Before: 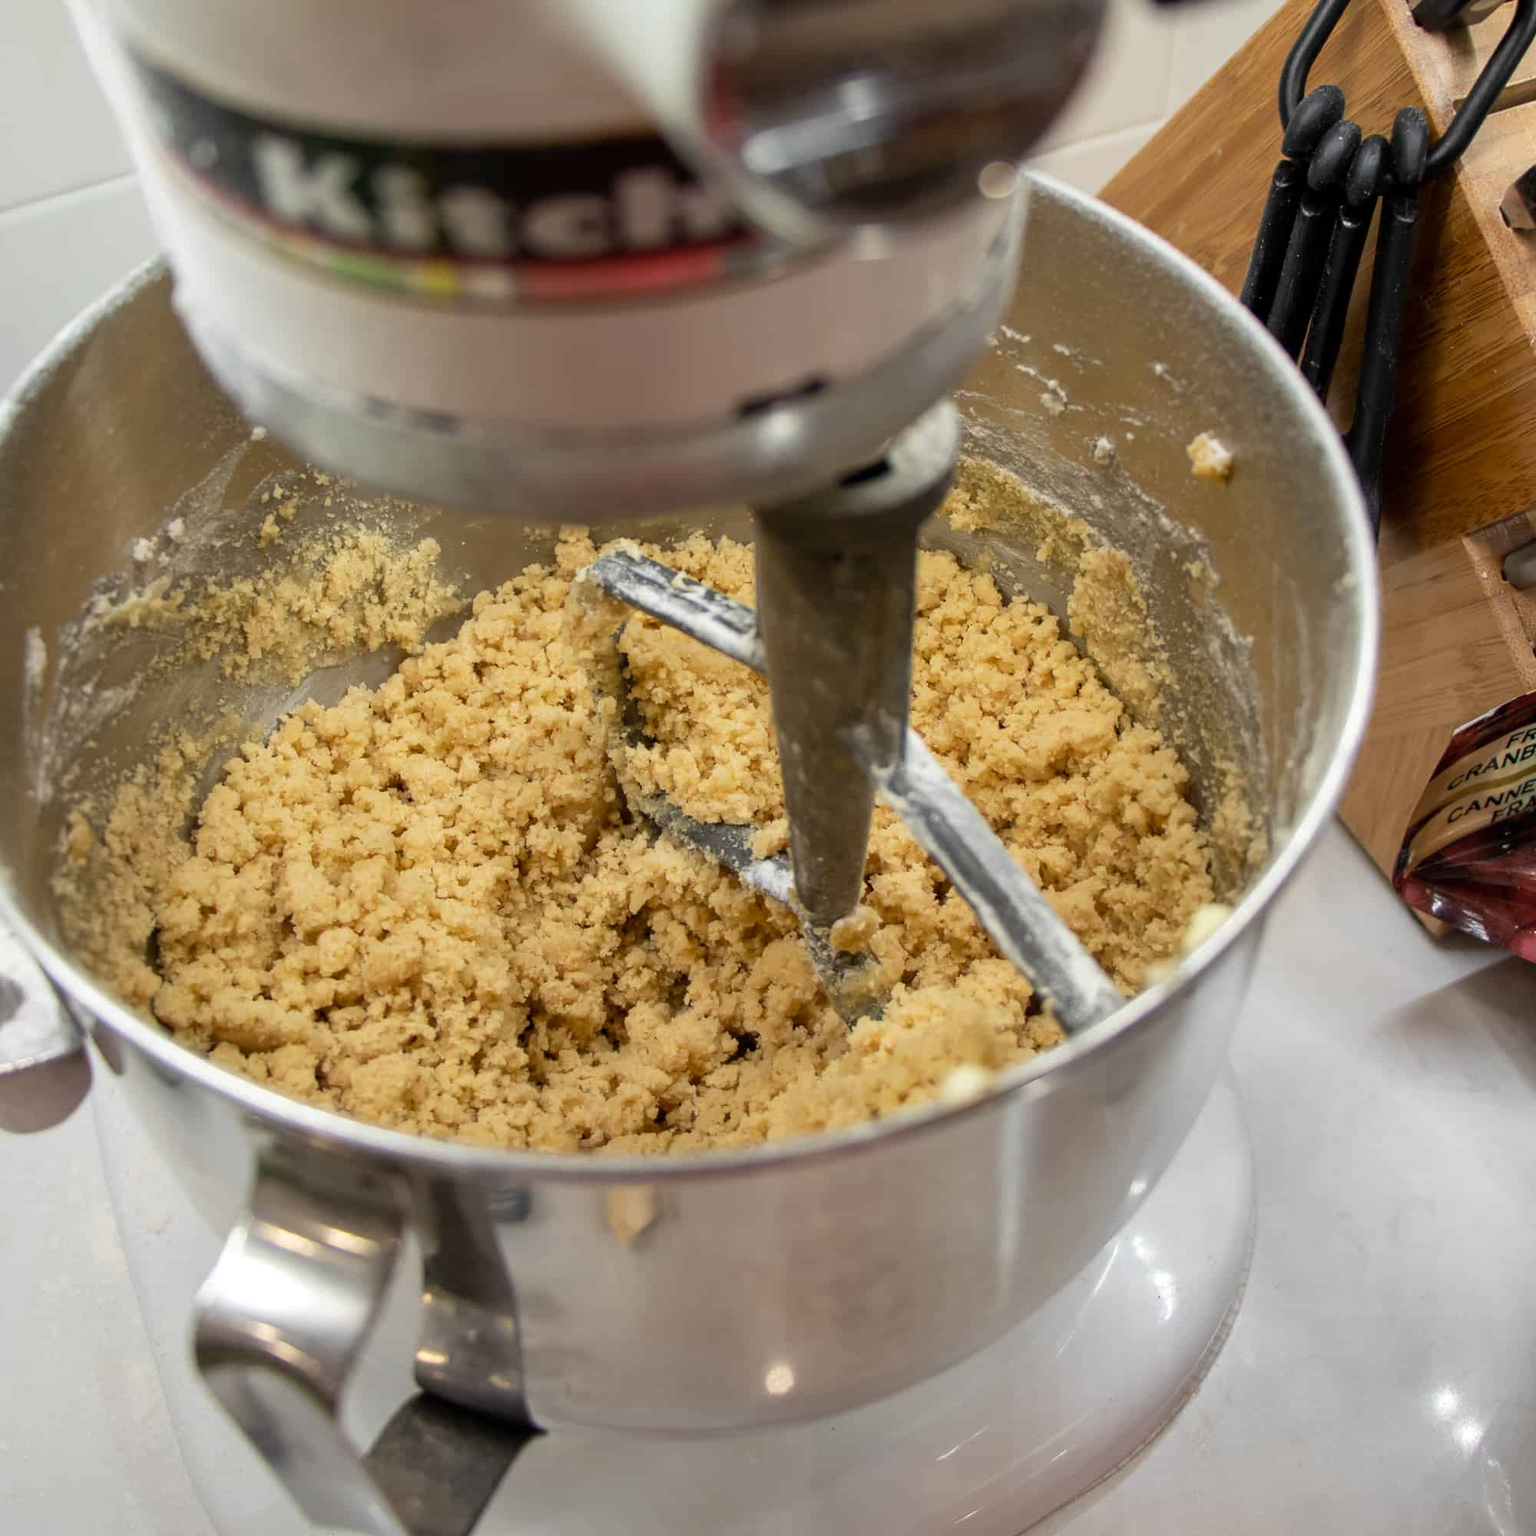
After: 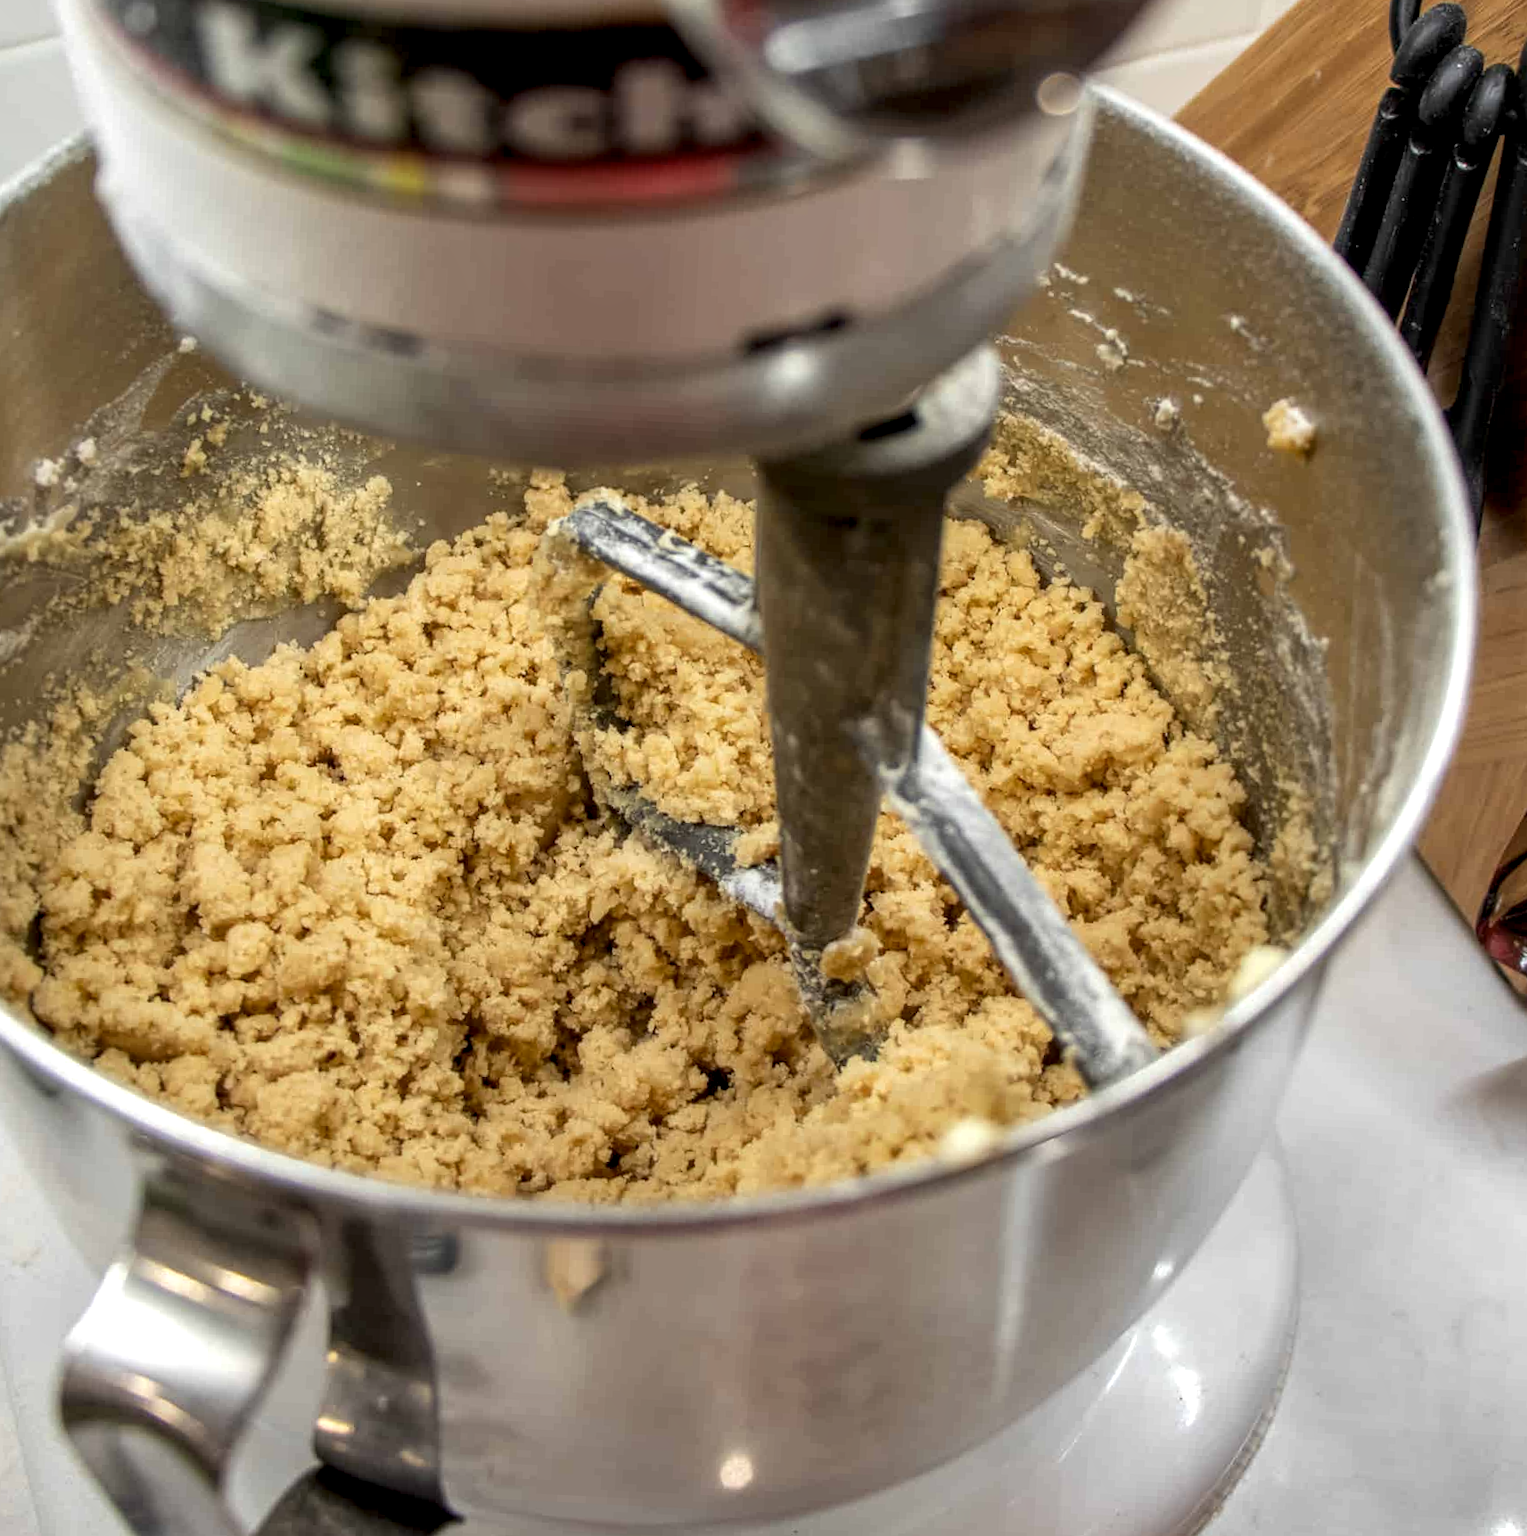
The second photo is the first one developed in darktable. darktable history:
tone equalizer: on, module defaults
crop and rotate: angle -2.89°, left 5.367%, top 5.199%, right 4.759%, bottom 4.364%
local contrast: highlights 62%, detail 143%, midtone range 0.424
